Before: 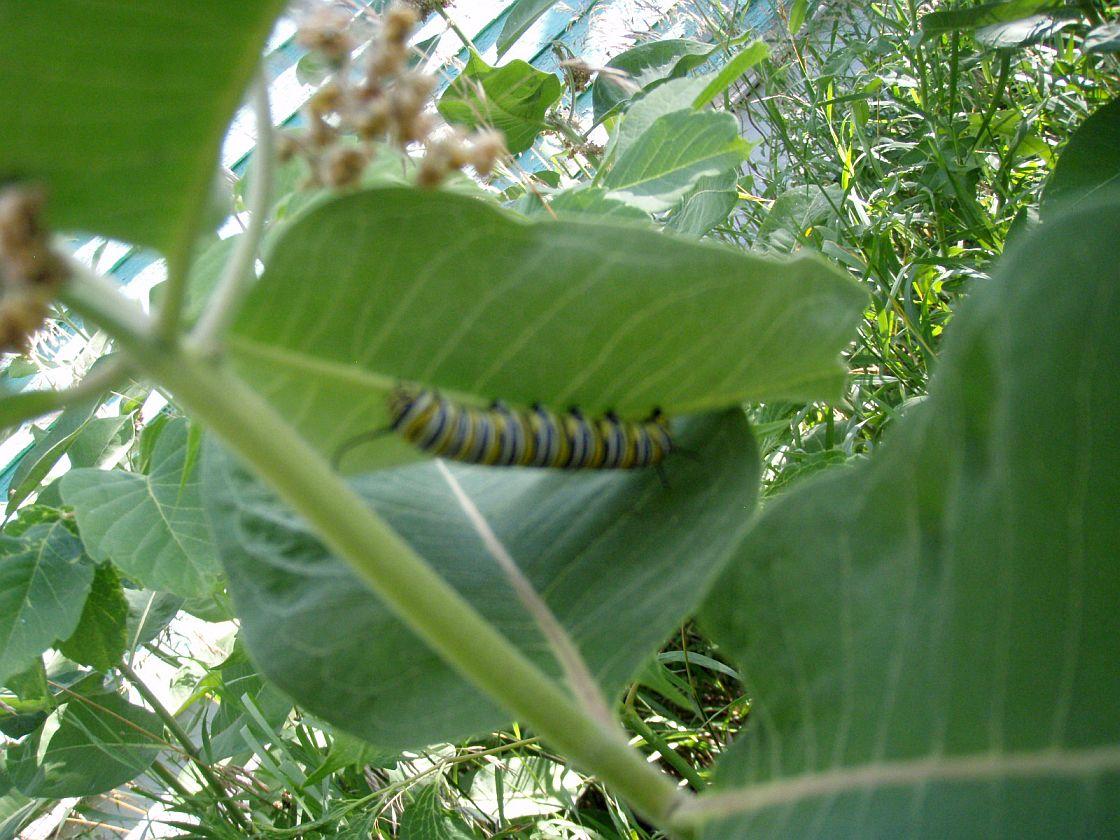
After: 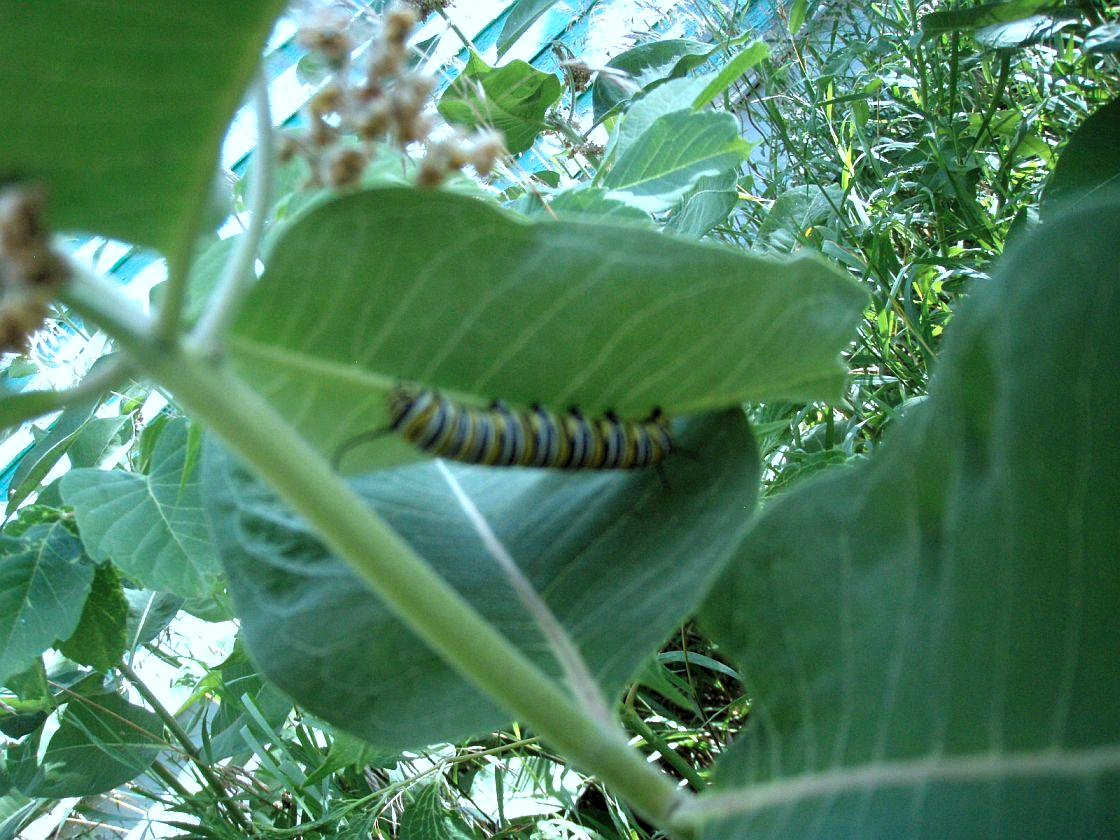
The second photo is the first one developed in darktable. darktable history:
color correction: highlights a* -10.69, highlights b* -19.19
levels: levels [0.052, 0.496, 0.908]
